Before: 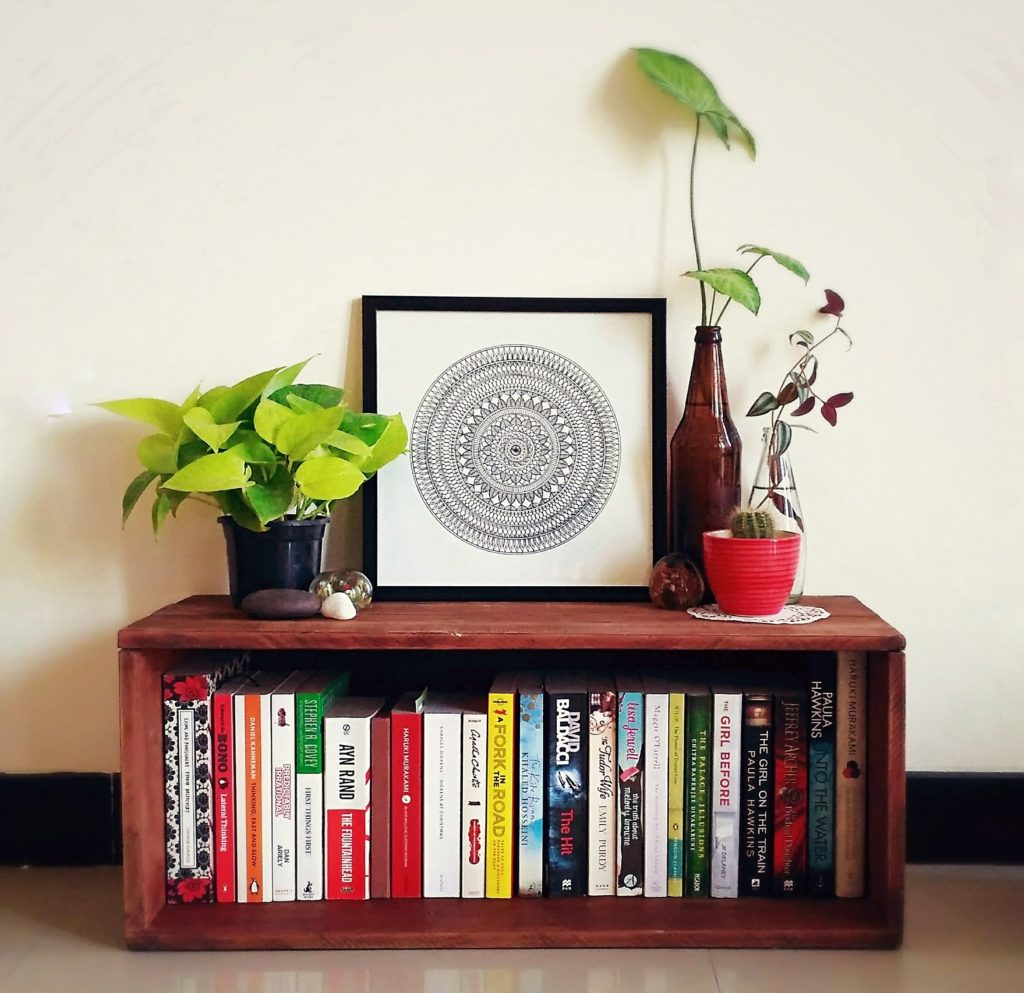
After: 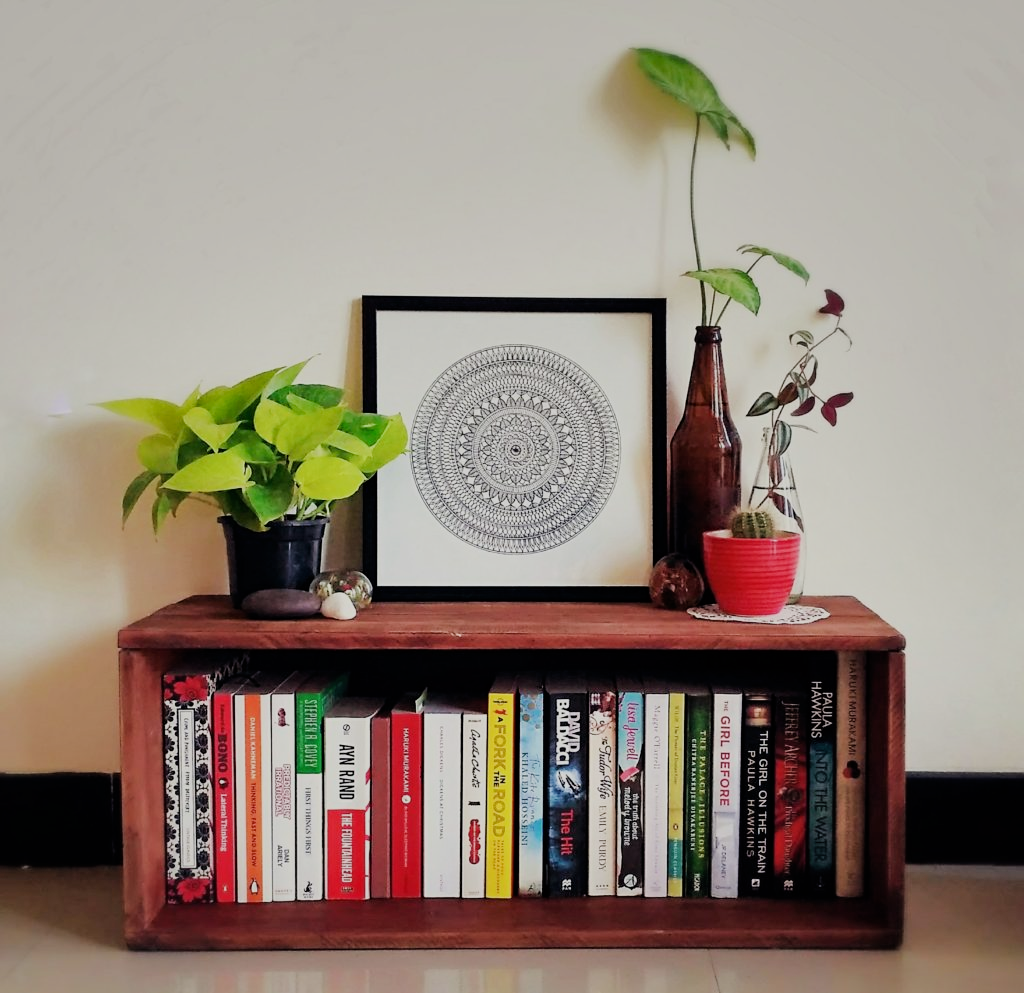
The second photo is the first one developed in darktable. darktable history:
shadows and highlights: low approximation 0.01, soften with gaussian
filmic rgb: black relative exposure -7.65 EV, white relative exposure 4.56 EV, hardness 3.61
